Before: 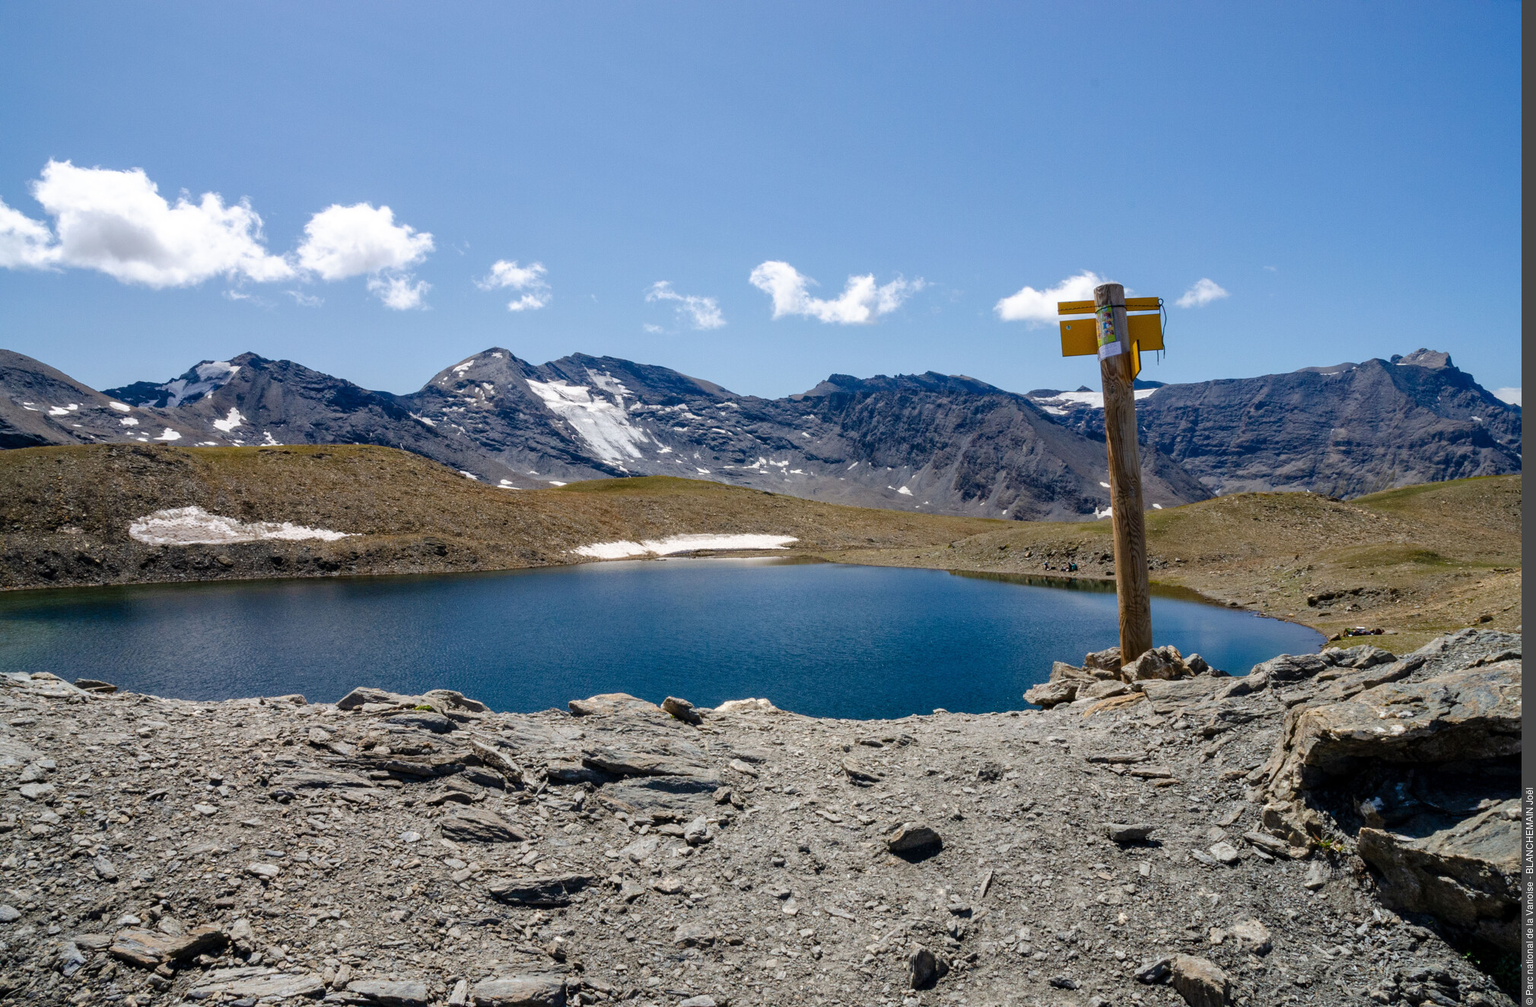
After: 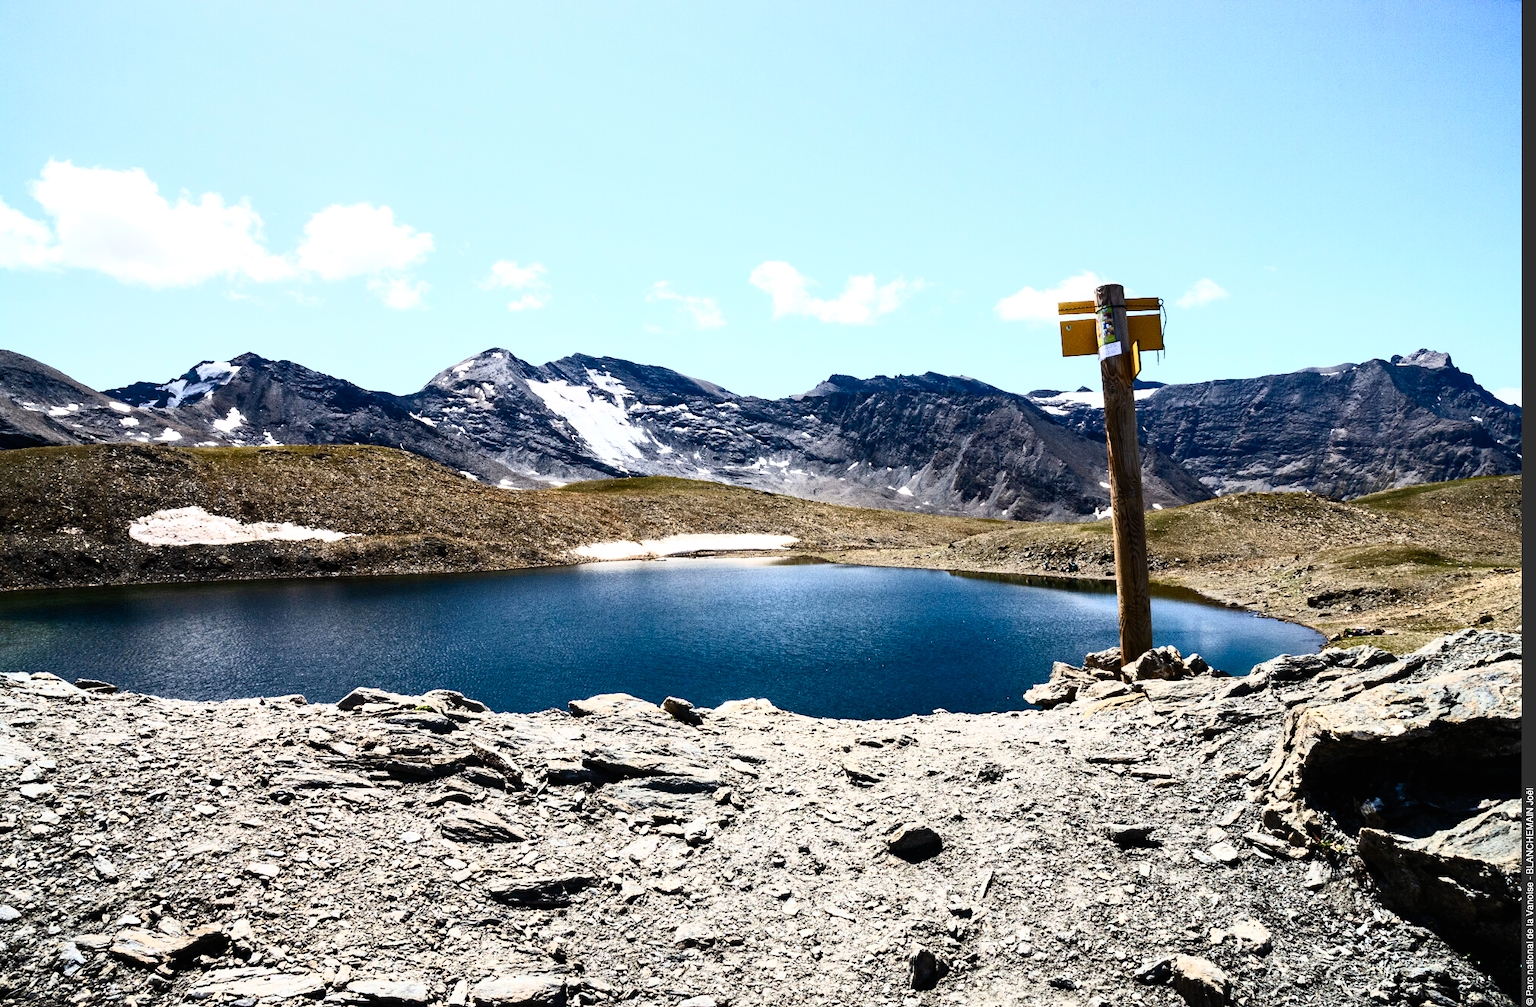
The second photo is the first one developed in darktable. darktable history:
contrast brightness saturation: contrast 0.62, brightness 0.34, saturation 0.14
filmic rgb: white relative exposure 2.2 EV, hardness 6.97
